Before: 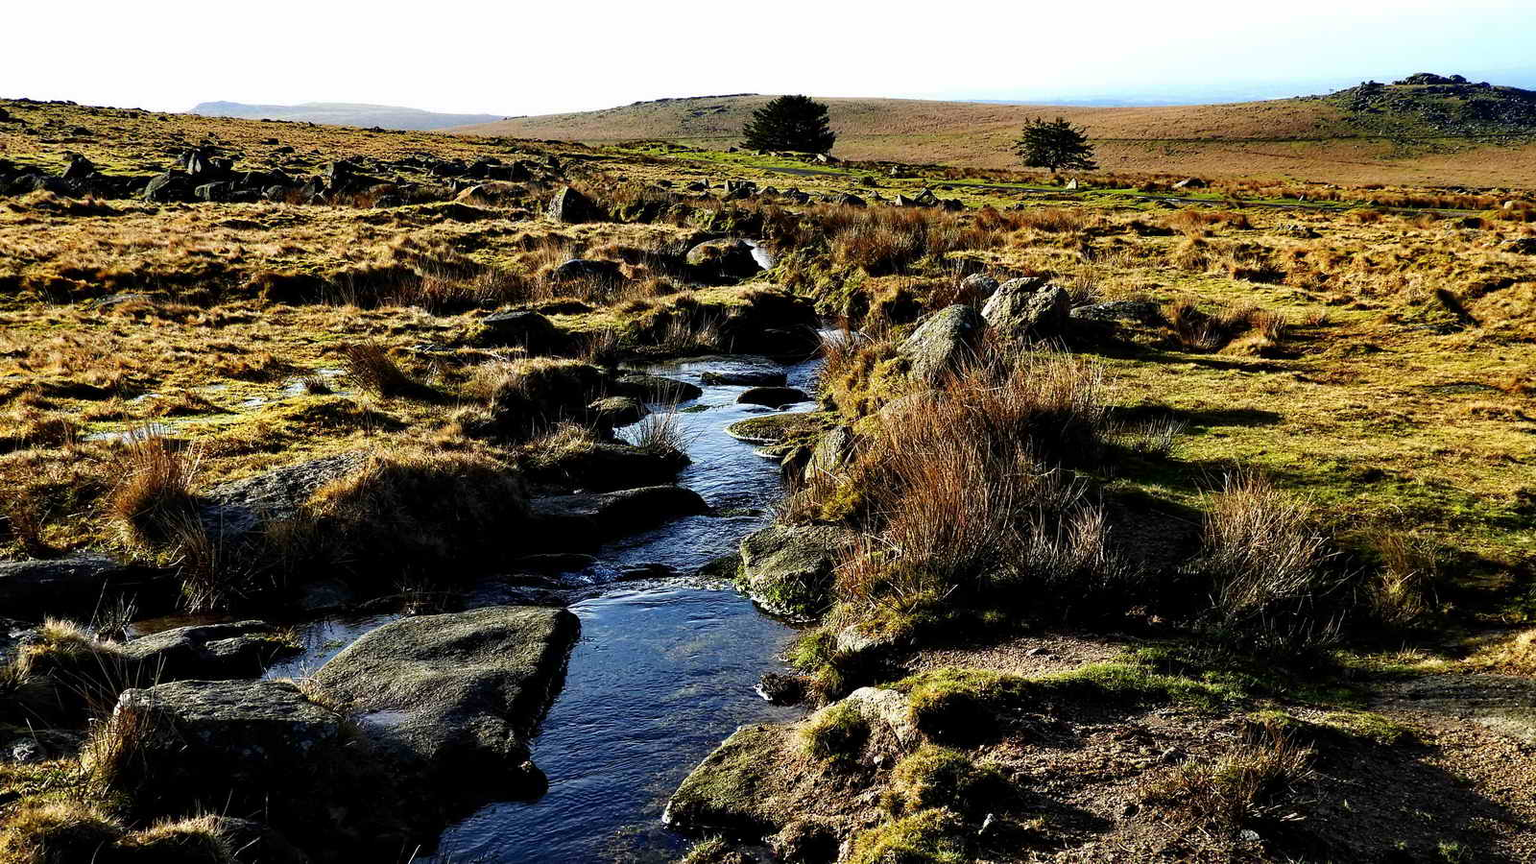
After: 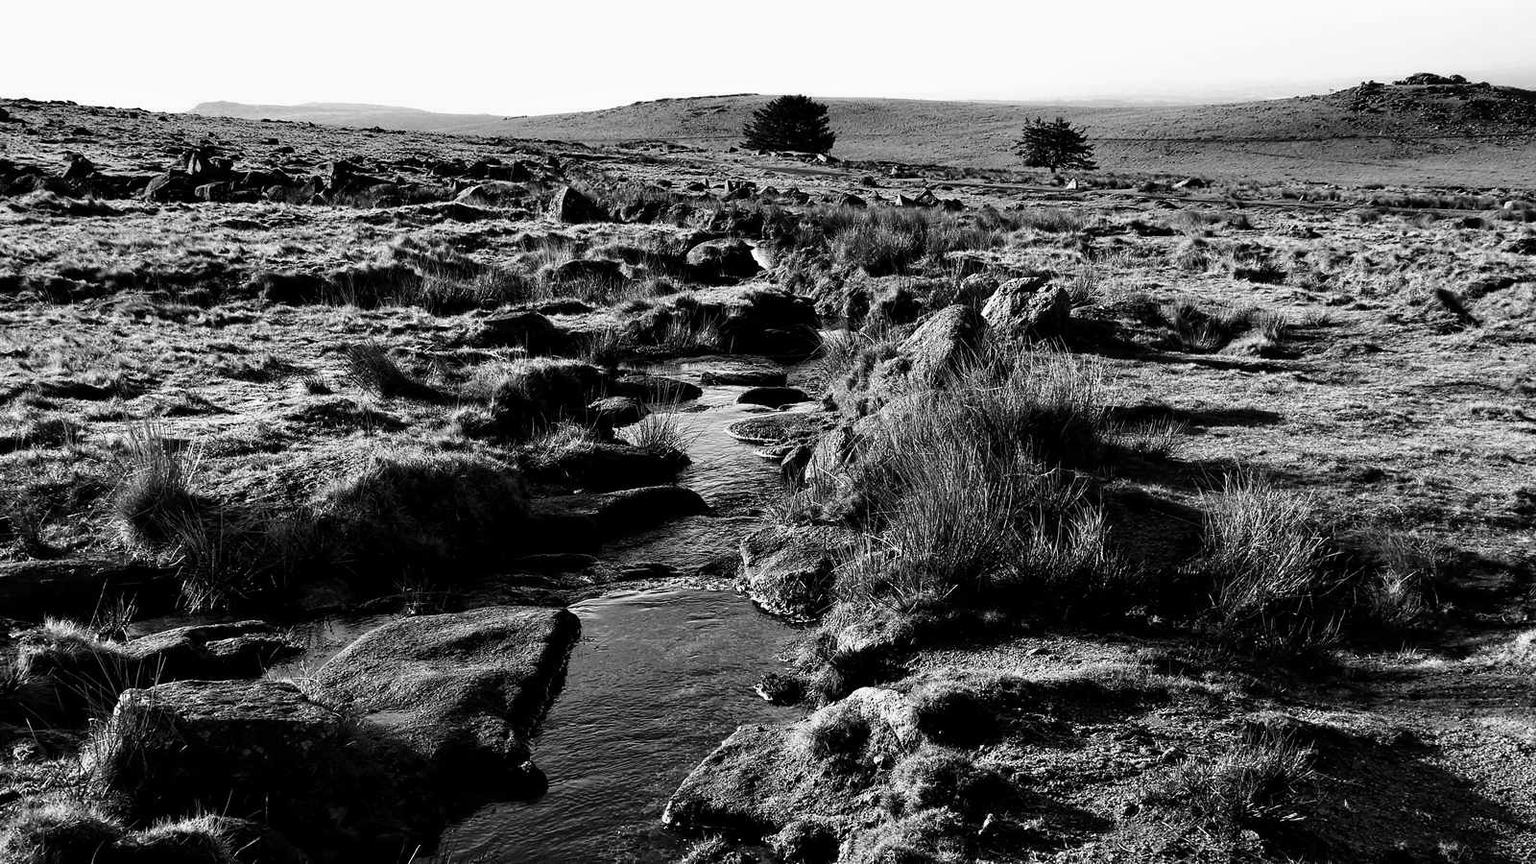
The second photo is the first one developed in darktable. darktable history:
monochrome: a -6.99, b 35.61, size 1.4
velvia: on, module defaults
